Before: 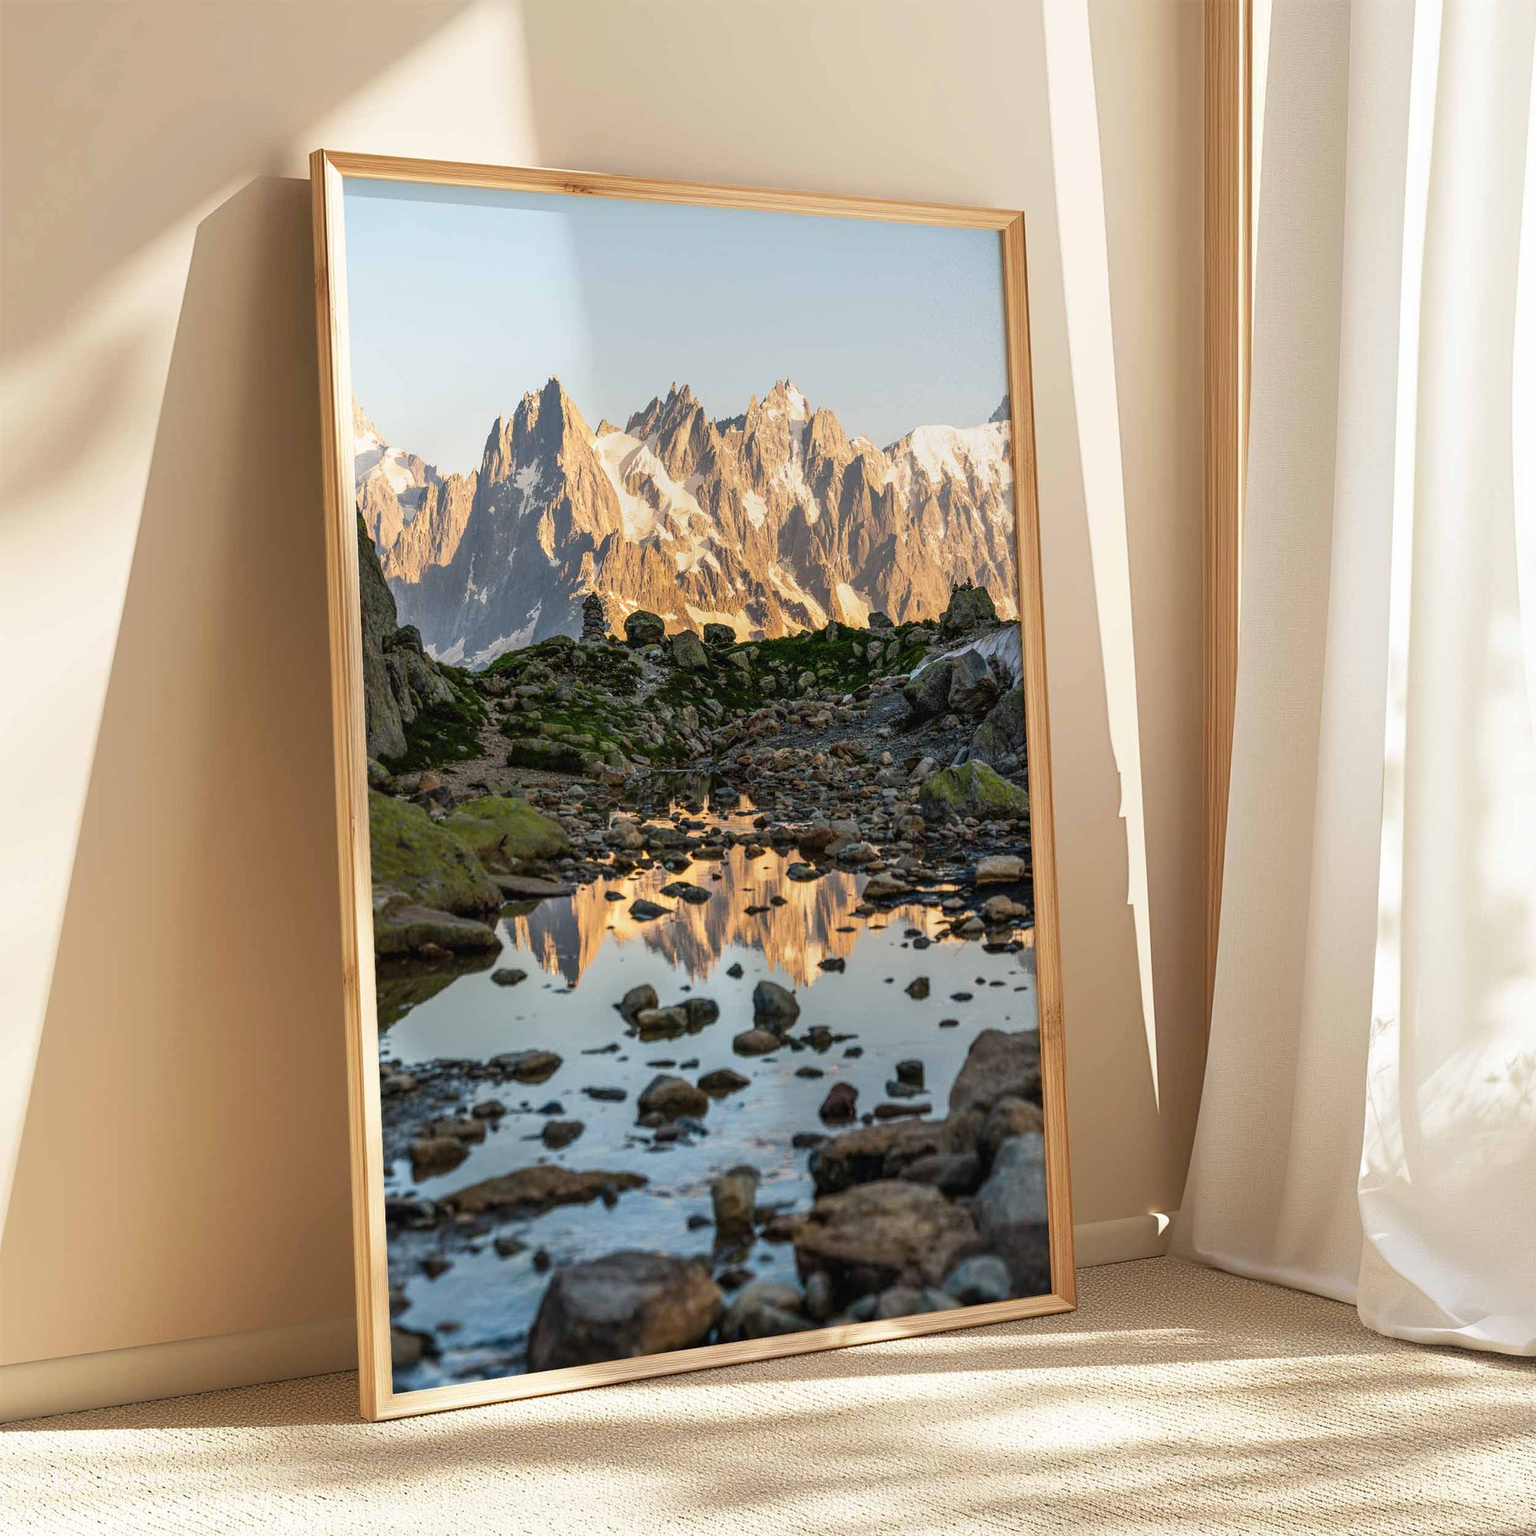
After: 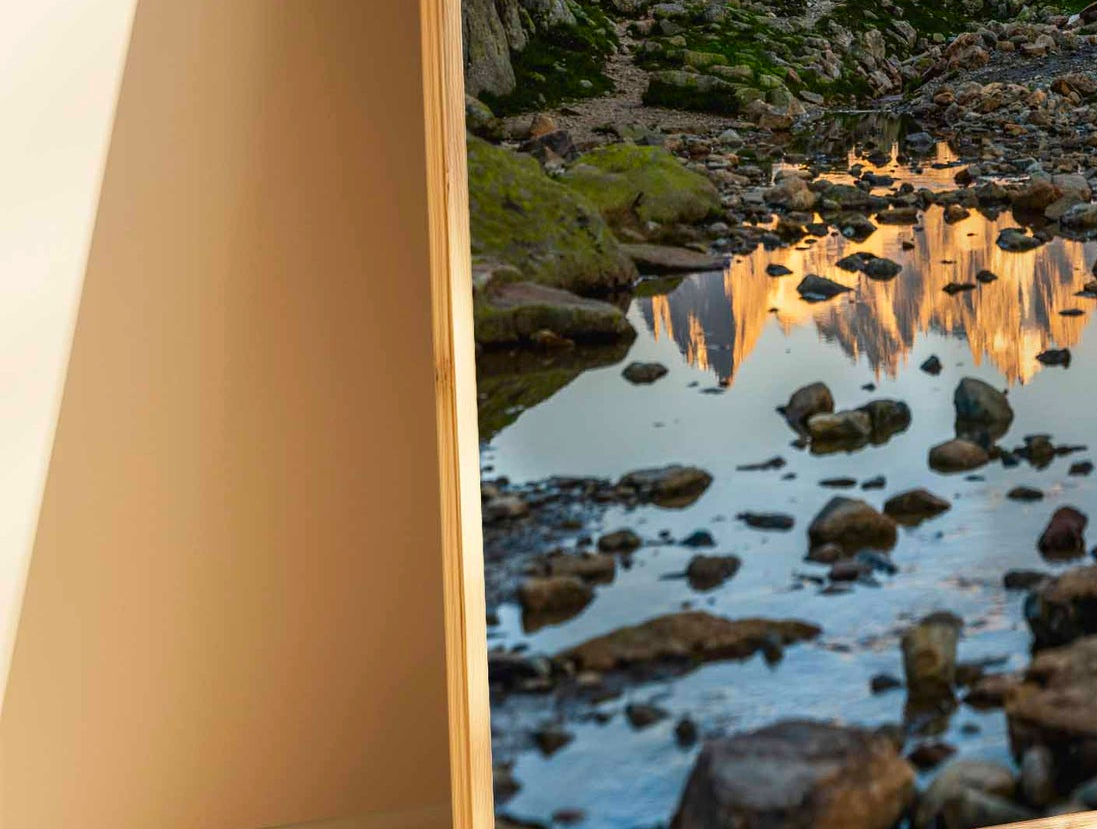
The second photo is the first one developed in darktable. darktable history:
crop: top 44.483%, right 43.593%, bottom 12.892%
contrast brightness saturation: contrast 0.09, saturation 0.28
